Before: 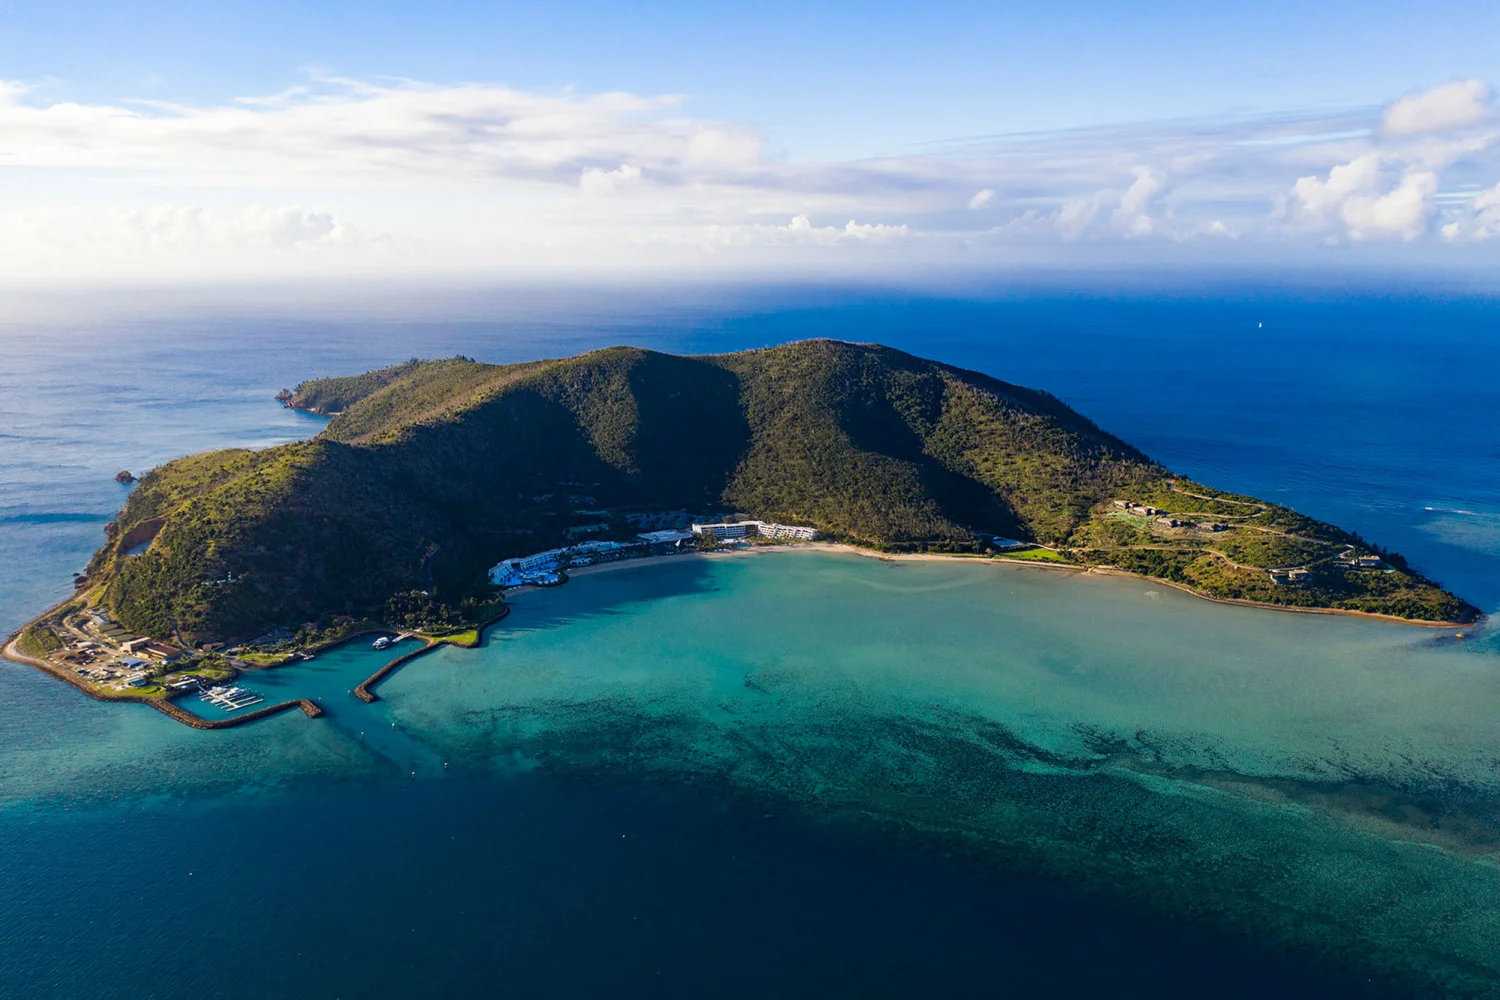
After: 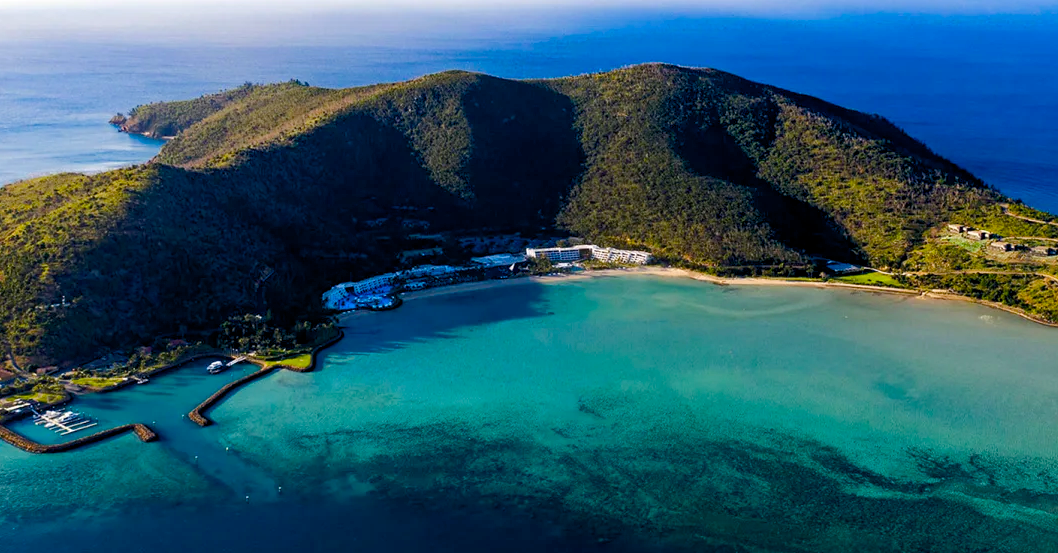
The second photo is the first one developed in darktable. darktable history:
crop: left 11.123%, top 27.61%, right 18.3%, bottom 17.034%
color balance rgb: global offset › luminance -0.51%, perceptual saturation grading › global saturation 27.53%, perceptual saturation grading › highlights -25%, perceptual saturation grading › shadows 25%, perceptual brilliance grading › highlights 6.62%, perceptual brilliance grading › mid-tones 17.07%, perceptual brilliance grading › shadows -5.23%
